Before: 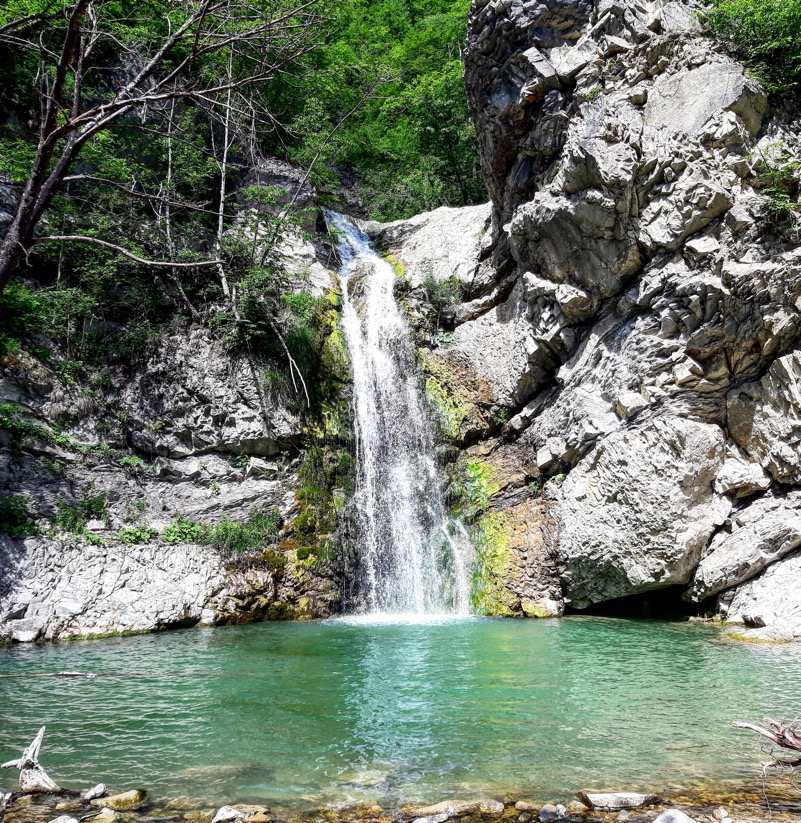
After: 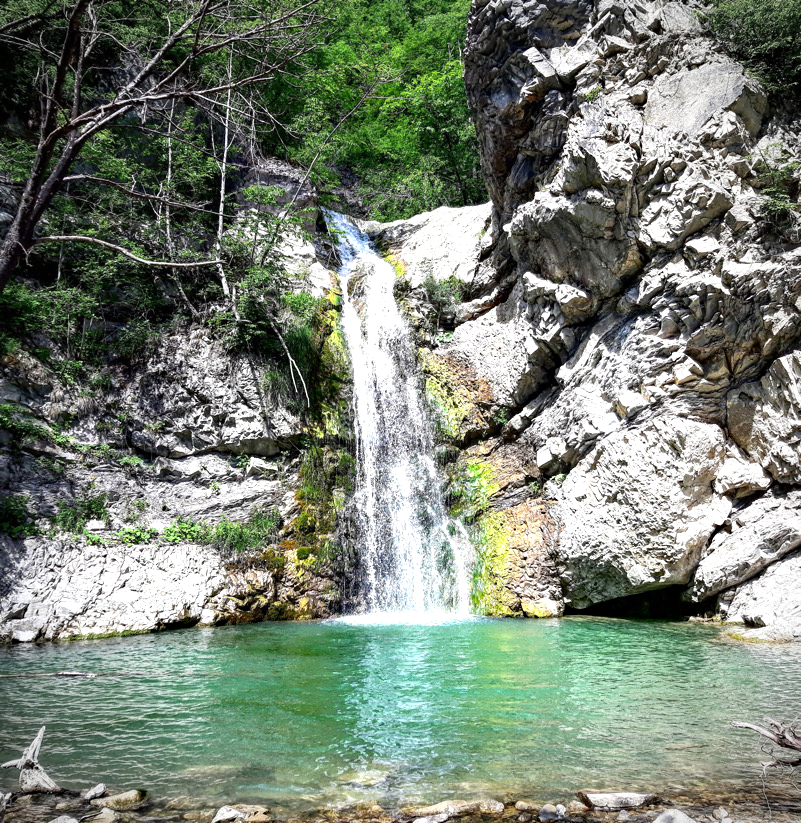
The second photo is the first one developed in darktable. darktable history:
vignetting: automatic ratio true
haze removal: compatibility mode true, adaptive false
exposure: black level correction 0, exposure 0.5 EV, compensate highlight preservation false
